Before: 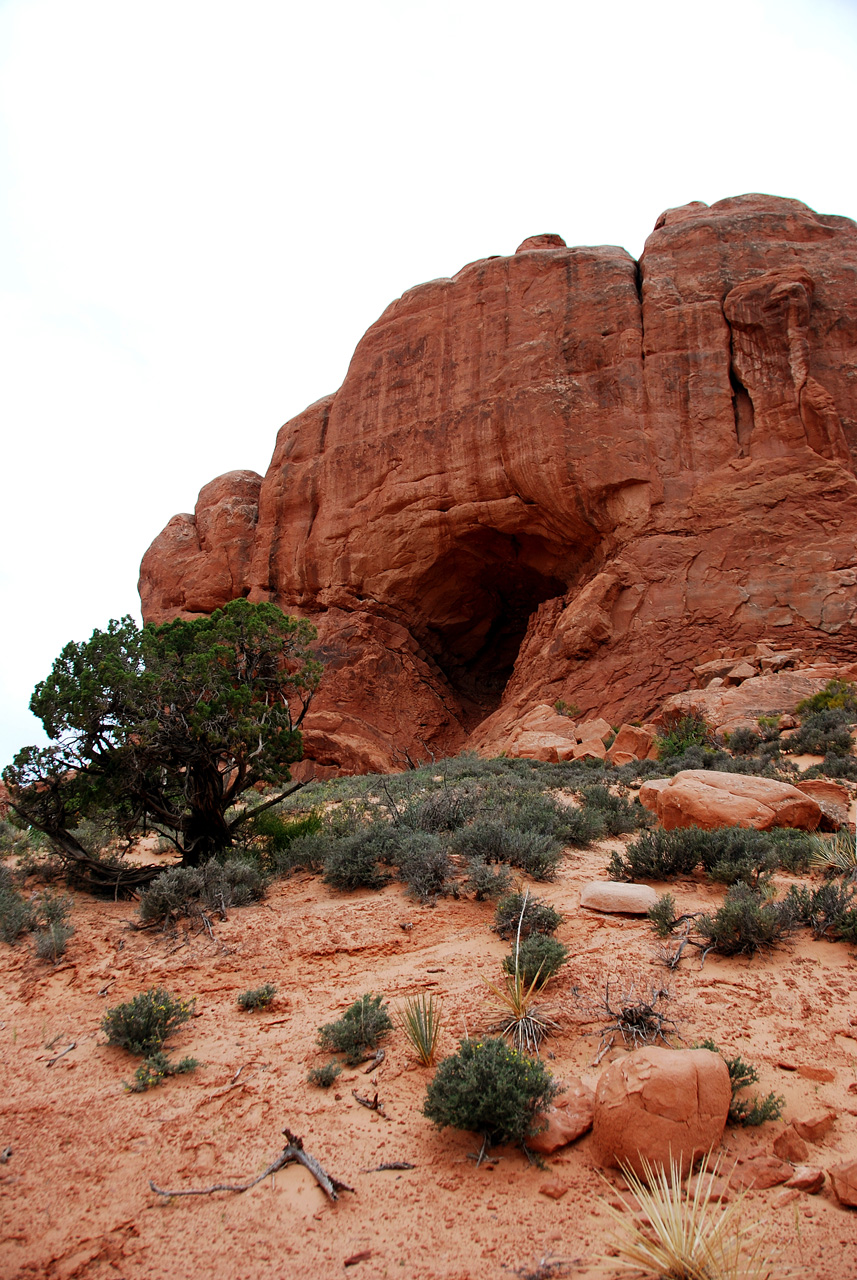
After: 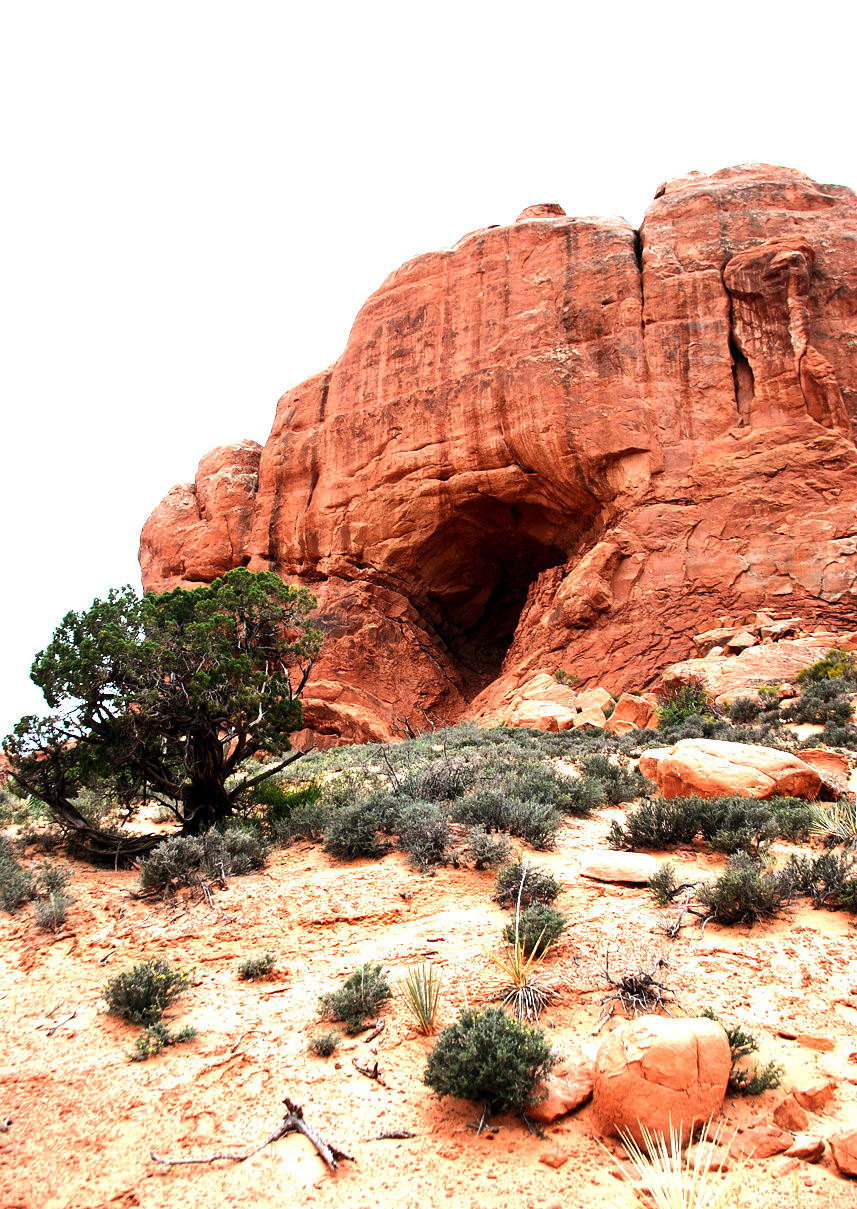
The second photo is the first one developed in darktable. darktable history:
exposure: exposure 1.061 EV, compensate highlight preservation false
crop and rotate: top 2.479%, bottom 3.018%
tone equalizer: -8 EV -0.75 EV, -7 EV -0.7 EV, -6 EV -0.6 EV, -5 EV -0.4 EV, -3 EV 0.4 EV, -2 EV 0.6 EV, -1 EV 0.7 EV, +0 EV 0.75 EV, edges refinement/feathering 500, mask exposure compensation -1.57 EV, preserve details no
base curve: curves: ch0 [(0, 0) (0.283, 0.295) (1, 1)], preserve colors none
